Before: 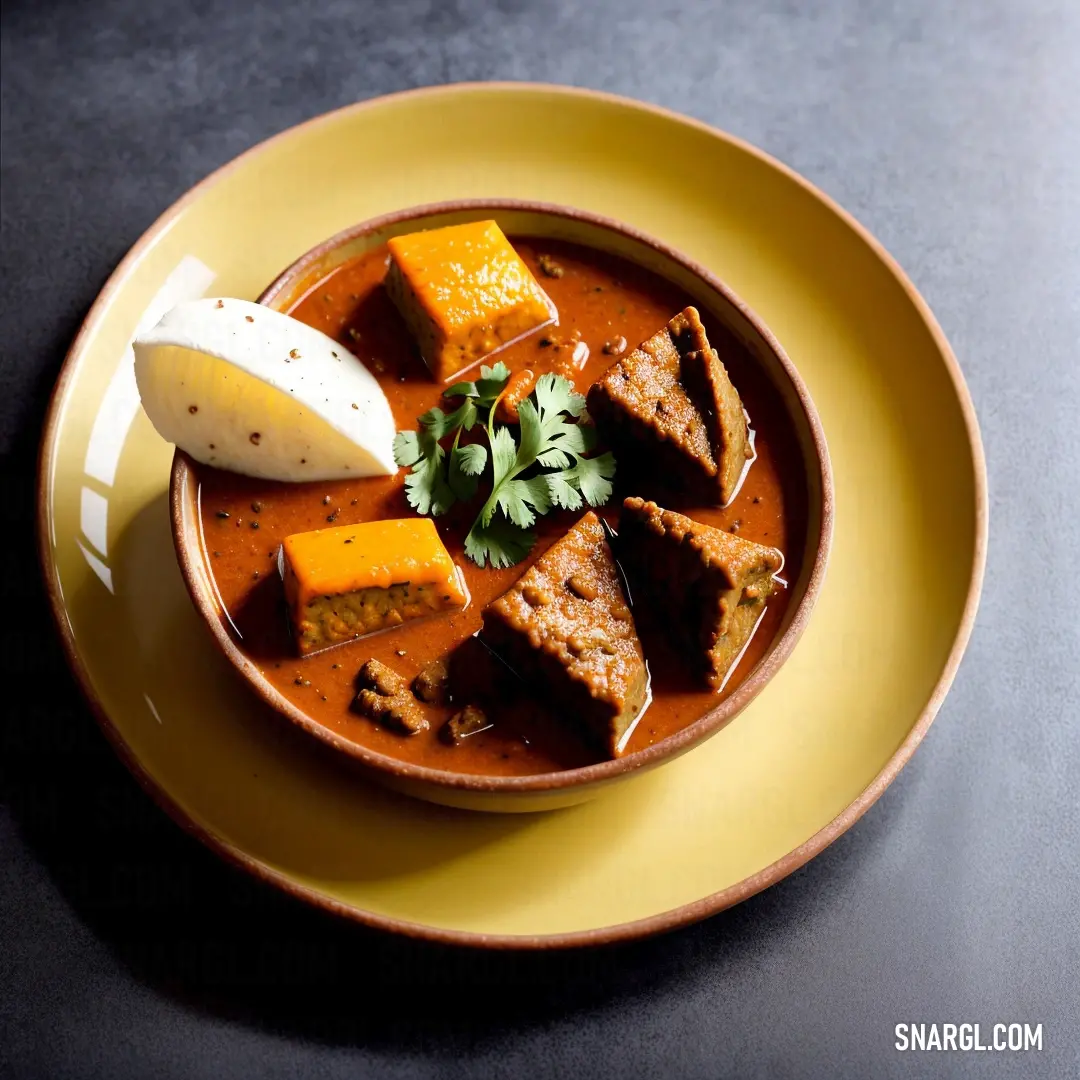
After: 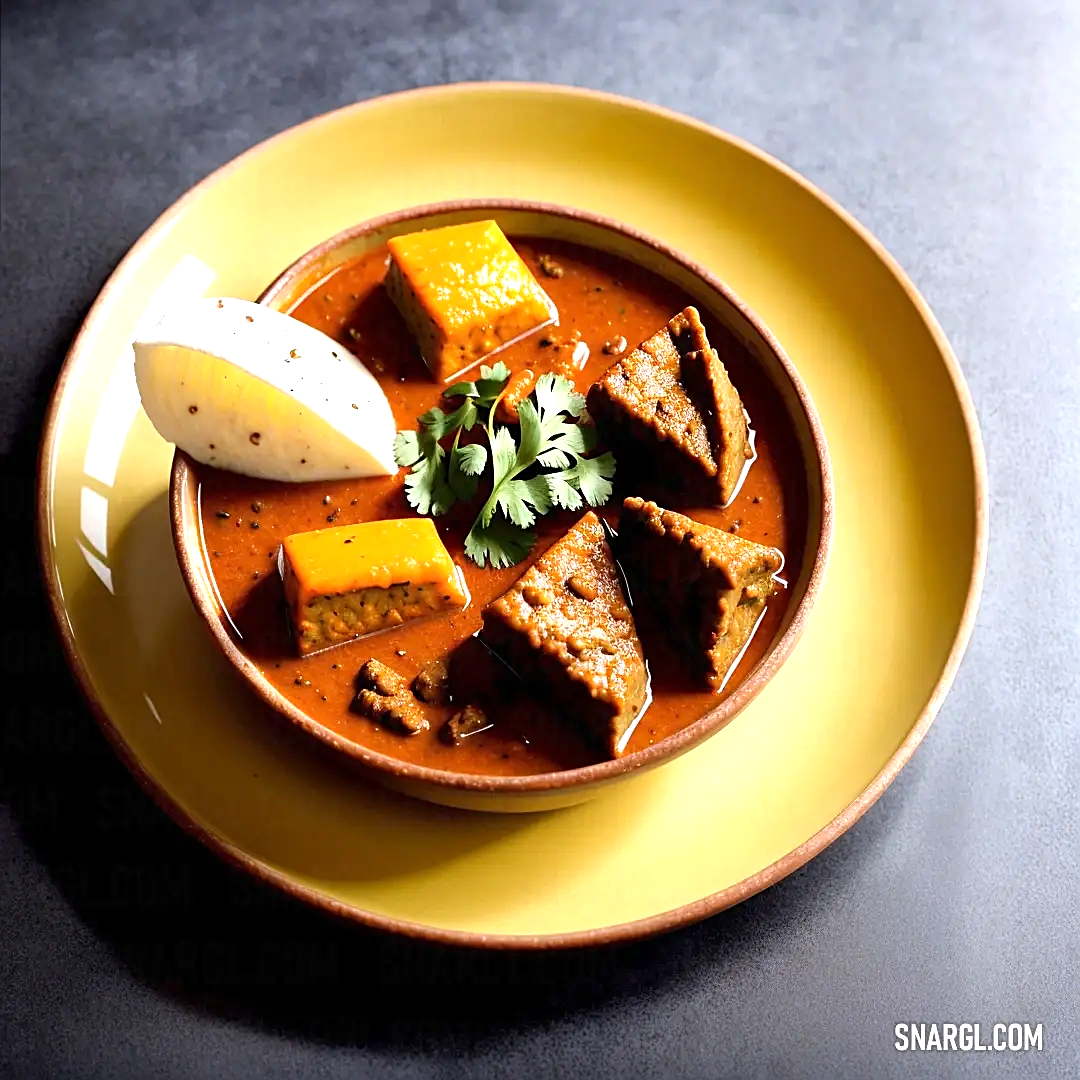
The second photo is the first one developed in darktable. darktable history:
sharpen: on, module defaults
exposure: exposure 0.607 EV, compensate highlight preservation false
